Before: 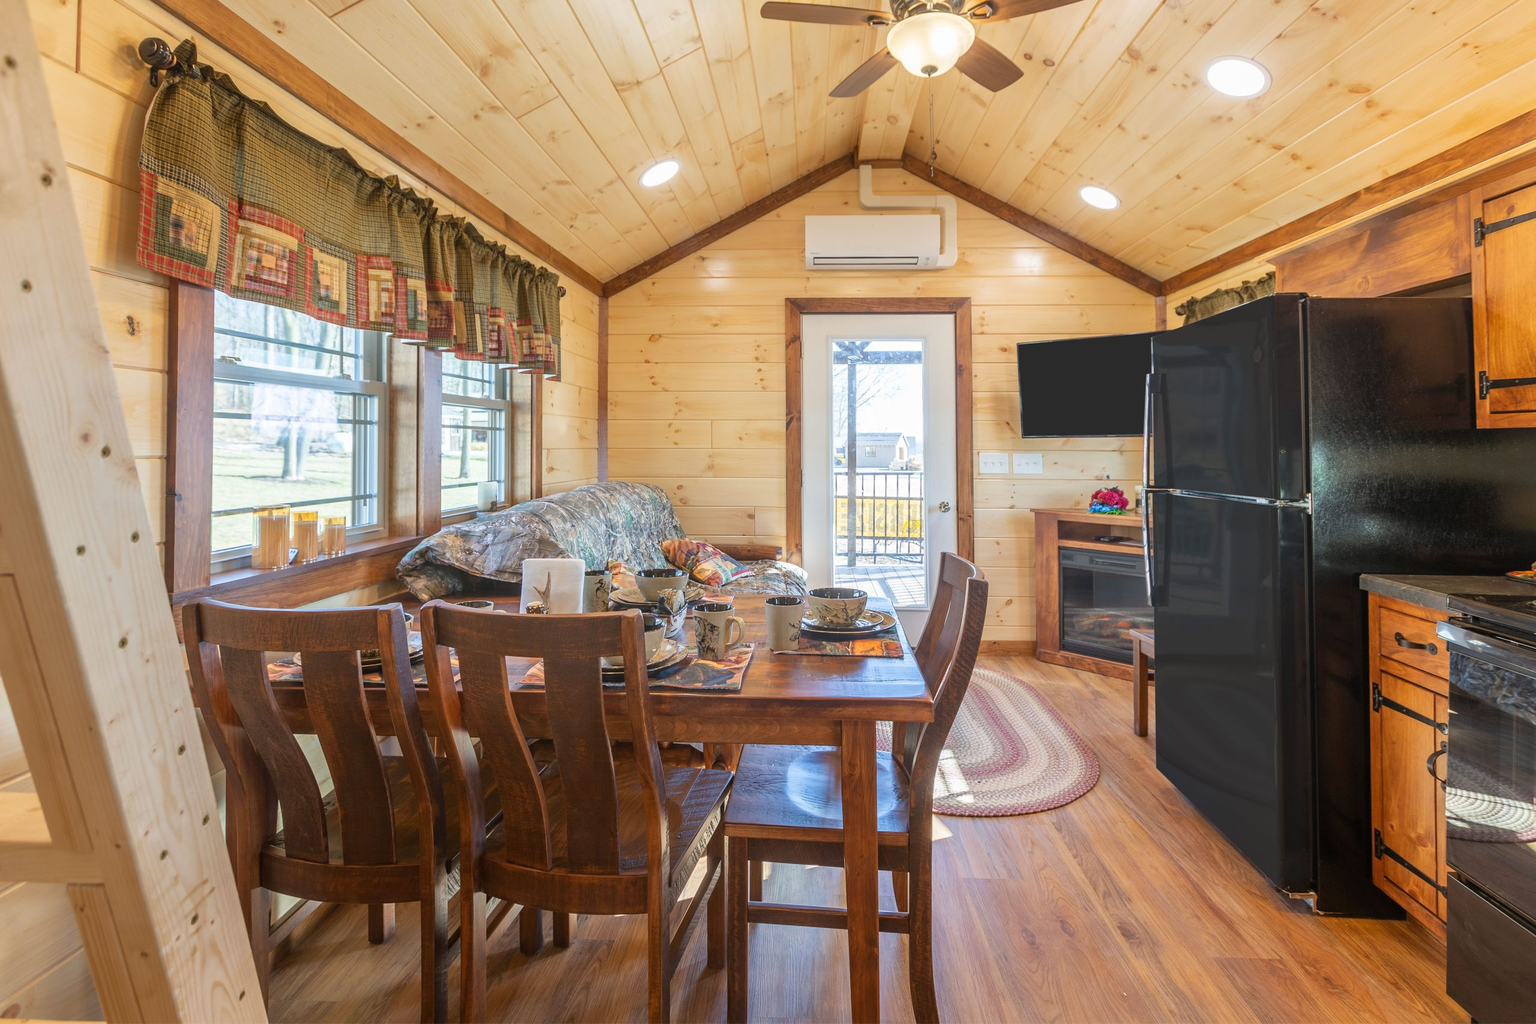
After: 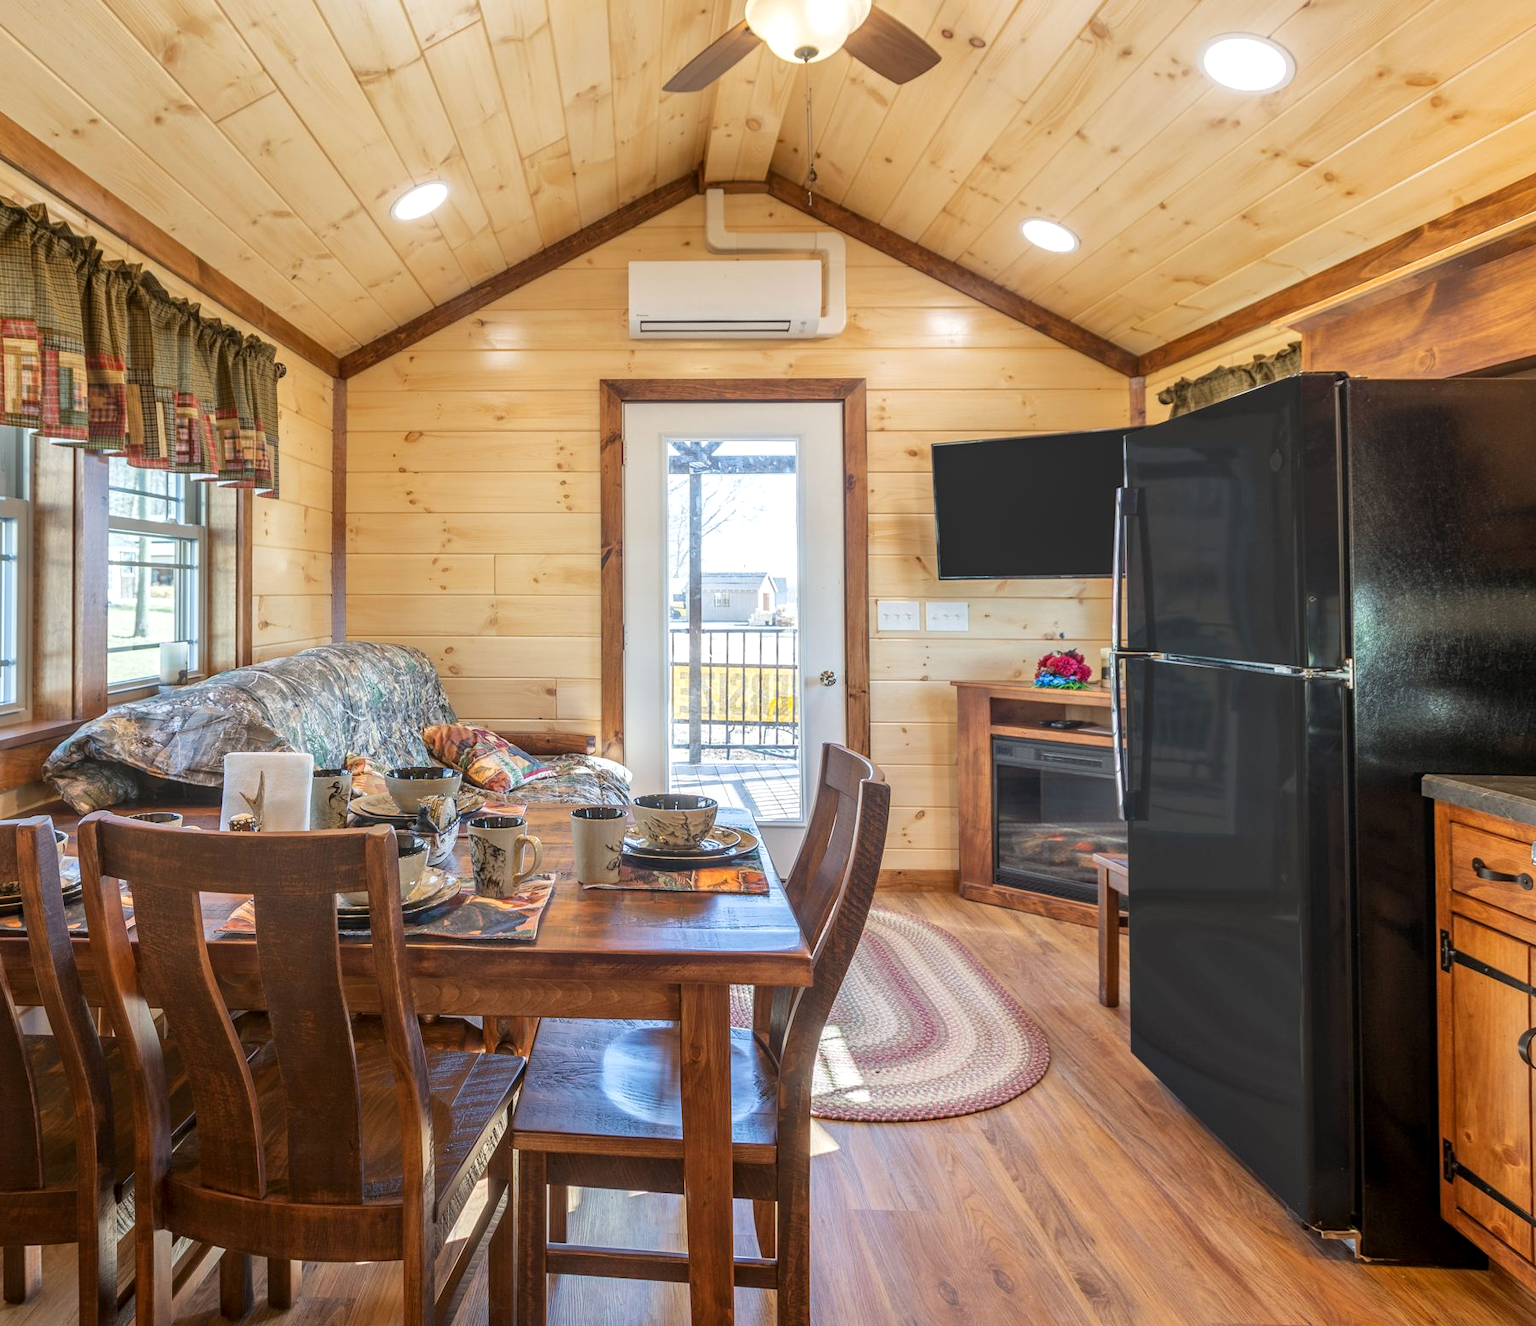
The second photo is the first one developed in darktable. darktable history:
crop and rotate: left 23.828%, top 3.311%, right 6.254%, bottom 6.137%
local contrast: on, module defaults
